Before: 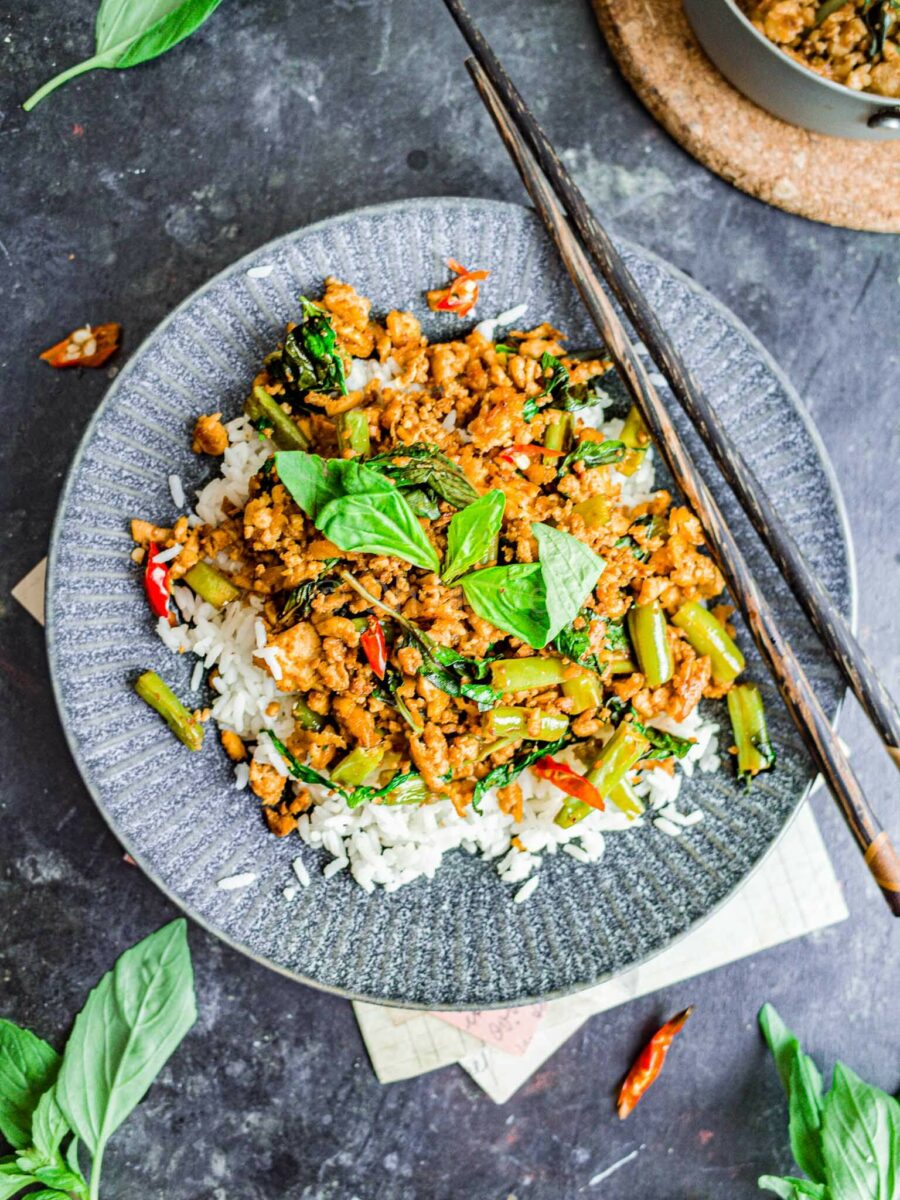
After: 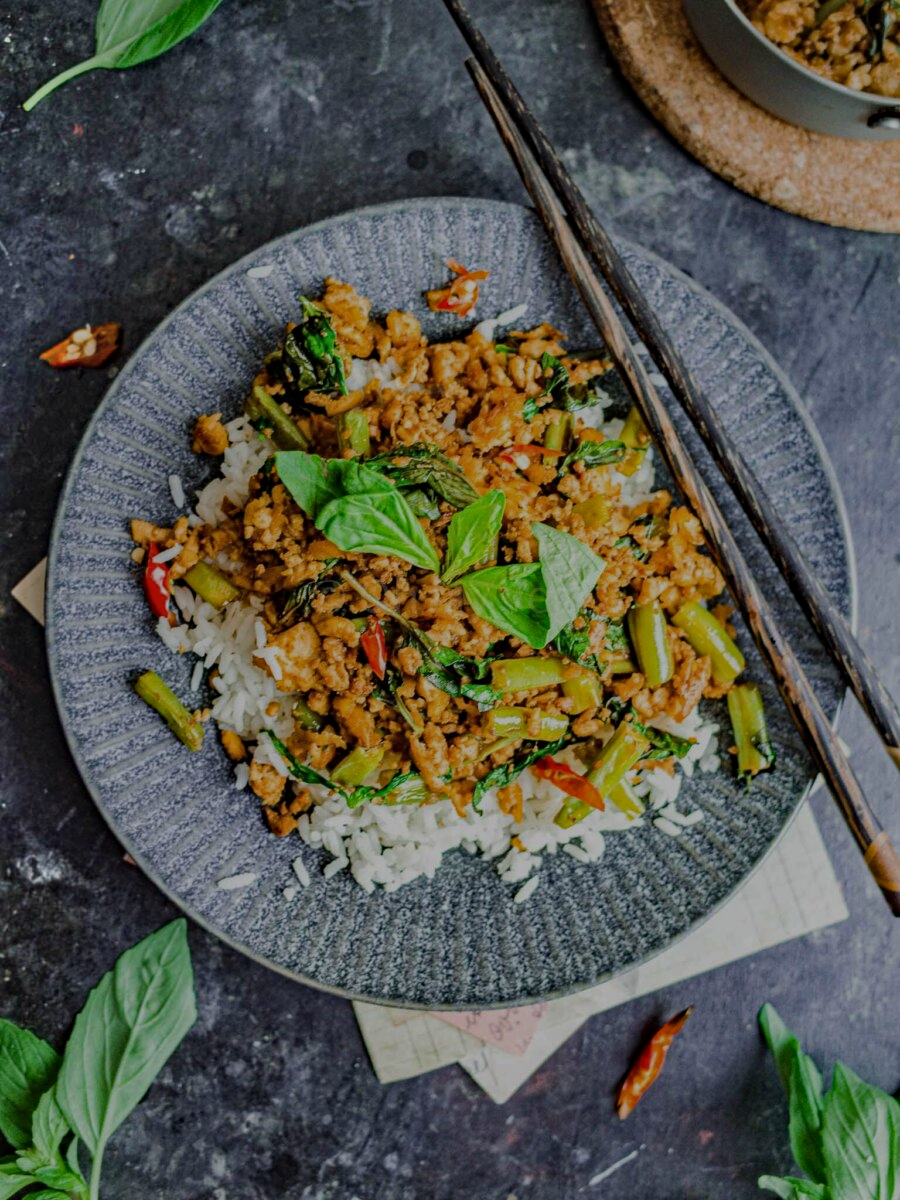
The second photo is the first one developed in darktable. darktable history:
shadows and highlights: radius 44.78, white point adjustment 6.64, compress 79.65%, highlights color adjustment 78.42%, soften with gaussian
exposure: exposure -1.468 EV, compensate highlight preservation false
haze removal: strength 0.25, distance 0.25, compatibility mode true, adaptive false
